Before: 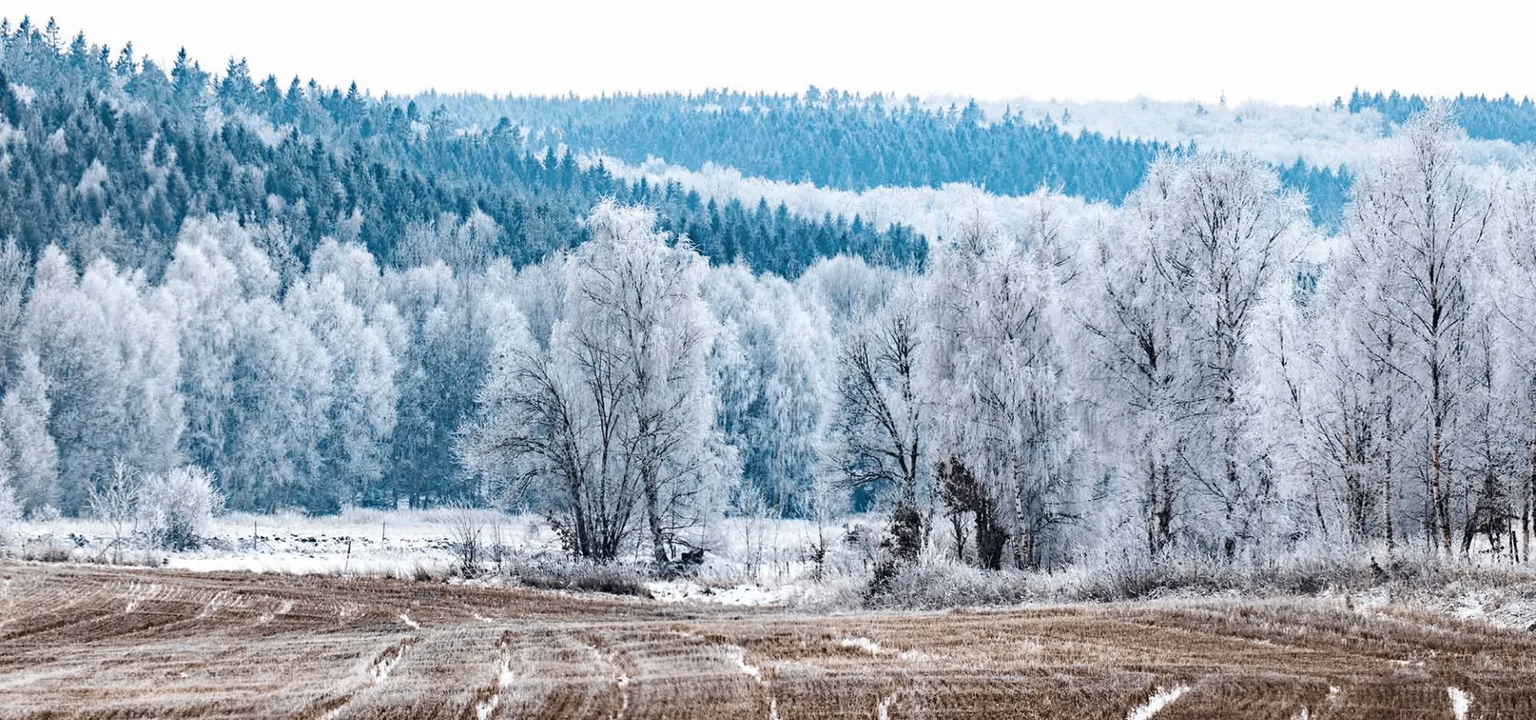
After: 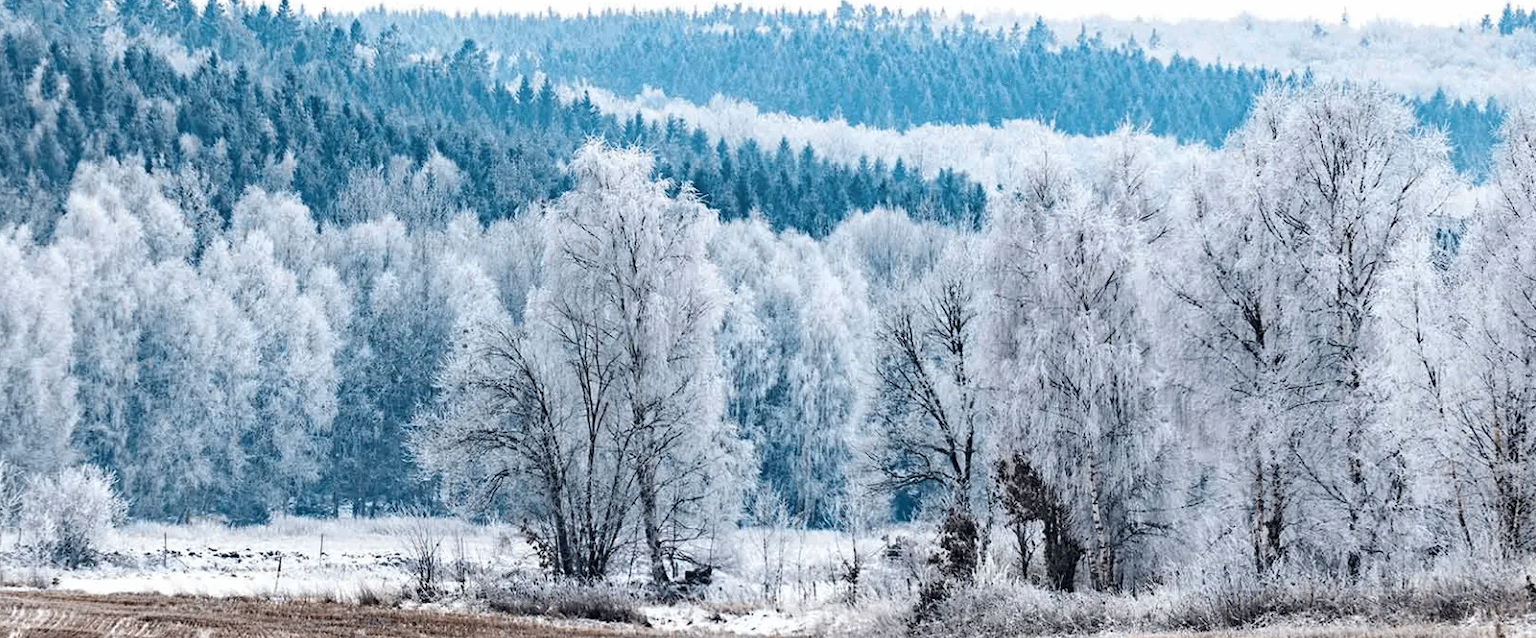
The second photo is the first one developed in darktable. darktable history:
rotate and perspective: automatic cropping off
crop: left 7.856%, top 11.836%, right 10.12%, bottom 15.387%
